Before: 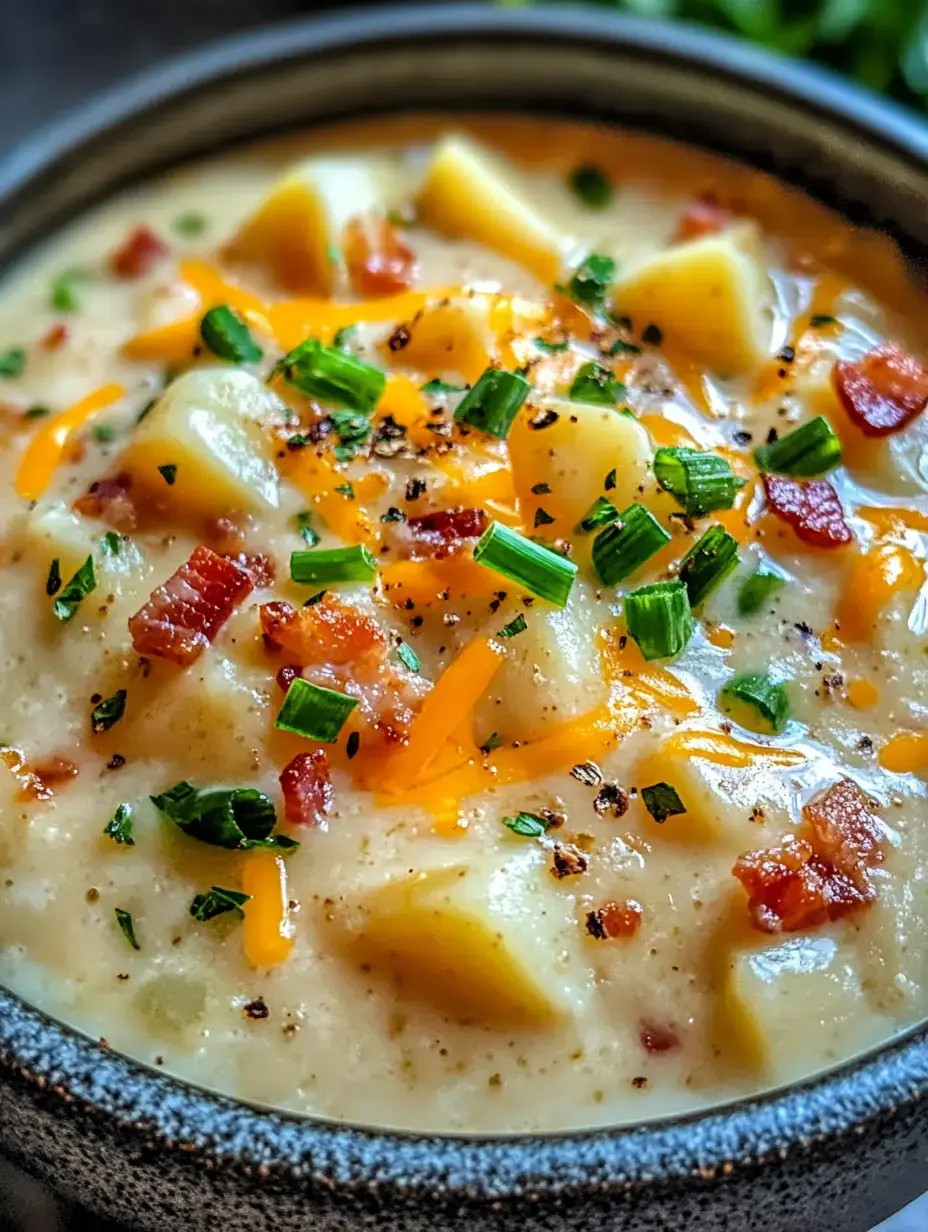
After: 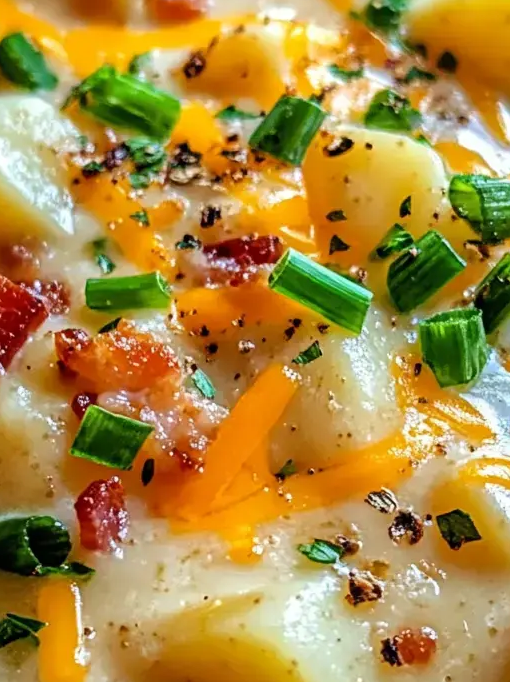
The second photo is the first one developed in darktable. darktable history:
crop and rotate: left 22.11%, top 22.223%, right 22.83%, bottom 22.348%
